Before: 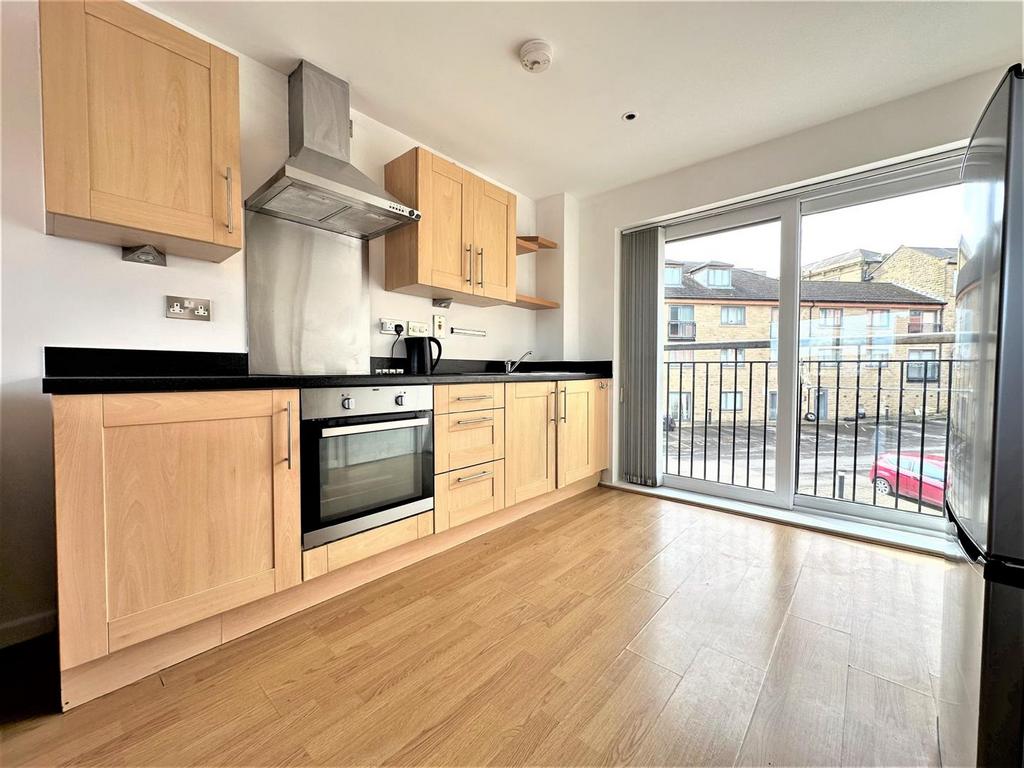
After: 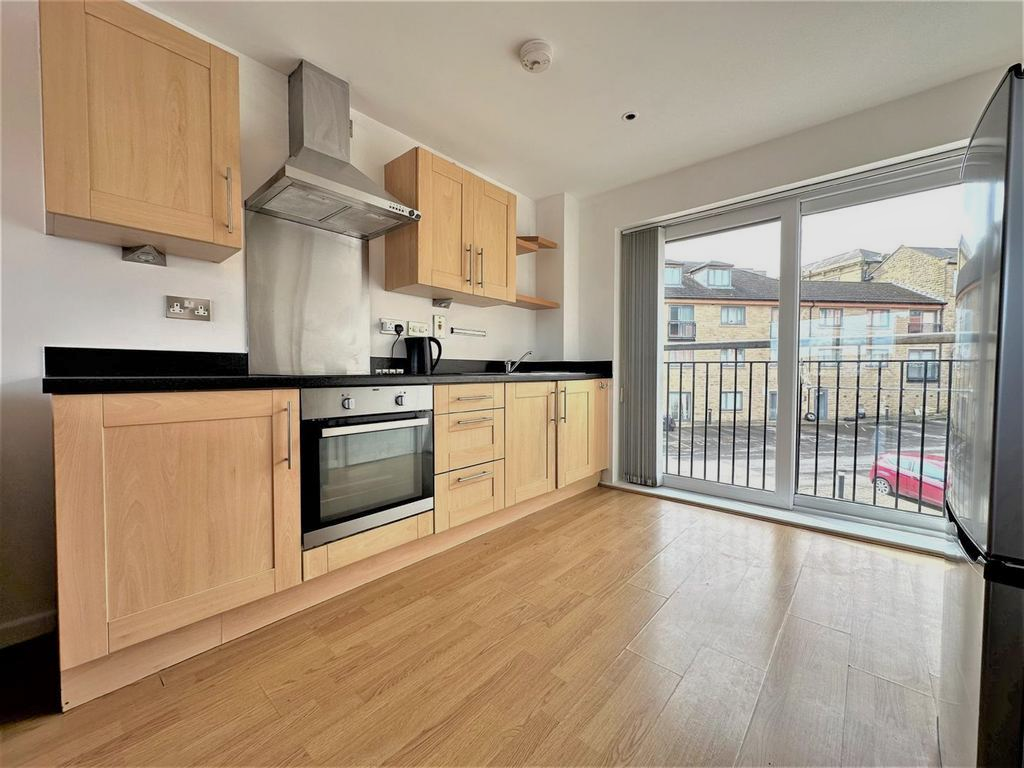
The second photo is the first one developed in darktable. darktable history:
white balance: emerald 1
tone equalizer: -8 EV 0.25 EV, -7 EV 0.417 EV, -6 EV 0.417 EV, -5 EV 0.25 EV, -3 EV -0.25 EV, -2 EV -0.417 EV, -1 EV -0.417 EV, +0 EV -0.25 EV, edges refinement/feathering 500, mask exposure compensation -1.57 EV, preserve details guided filter
